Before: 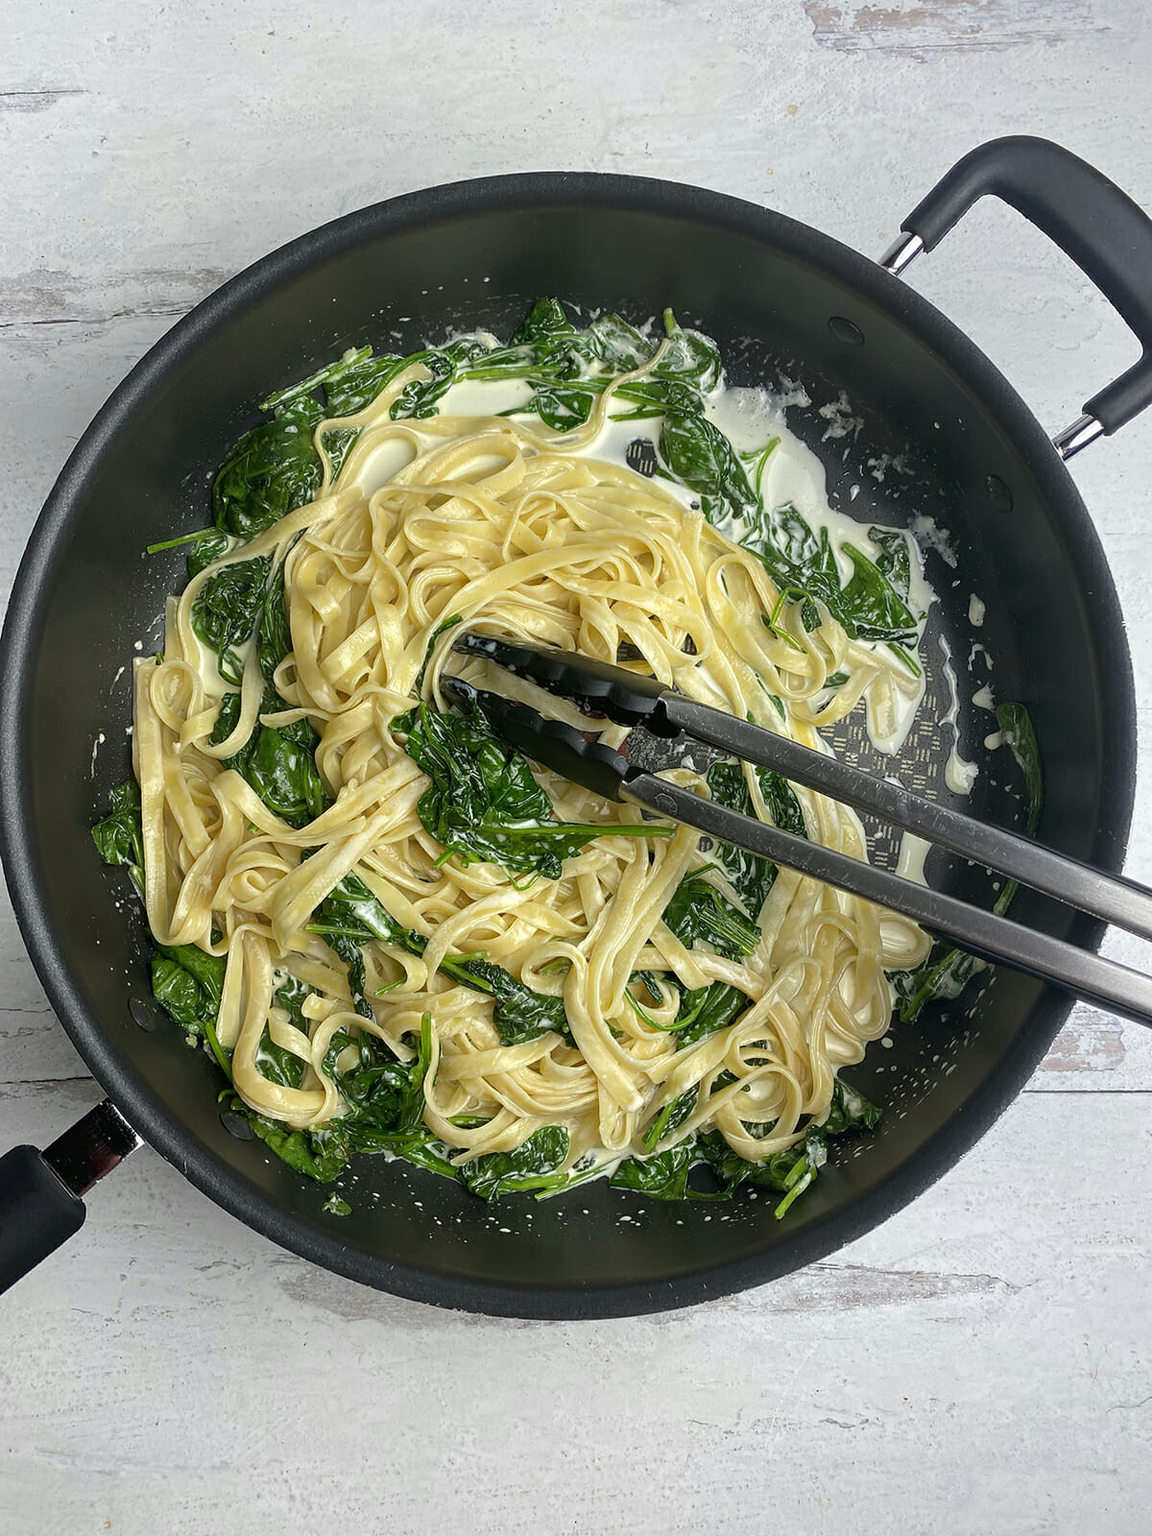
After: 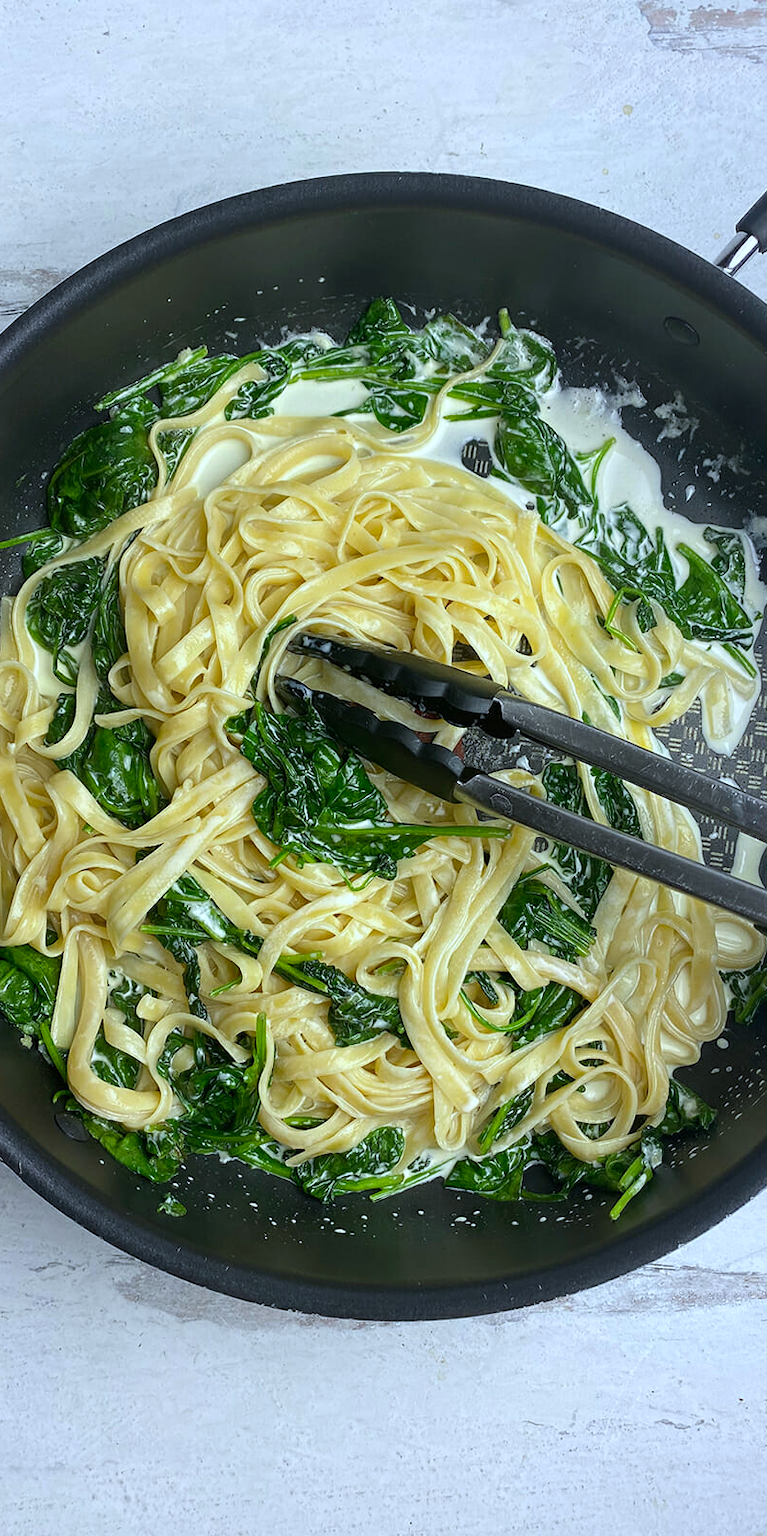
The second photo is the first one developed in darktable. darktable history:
white balance: red 0.931, blue 1.11
contrast brightness saturation: contrast 0.1, brightness 0.02, saturation 0.02
crop and rotate: left 14.385%, right 18.948%
